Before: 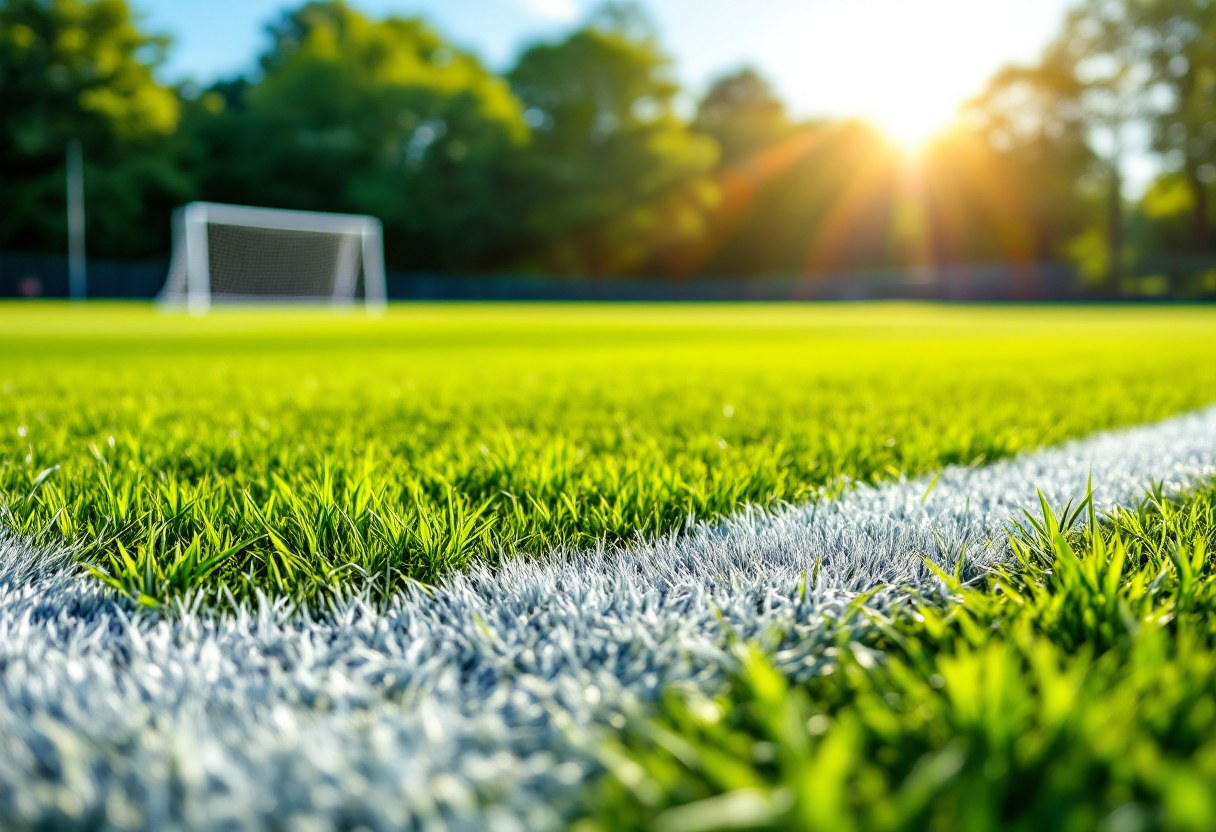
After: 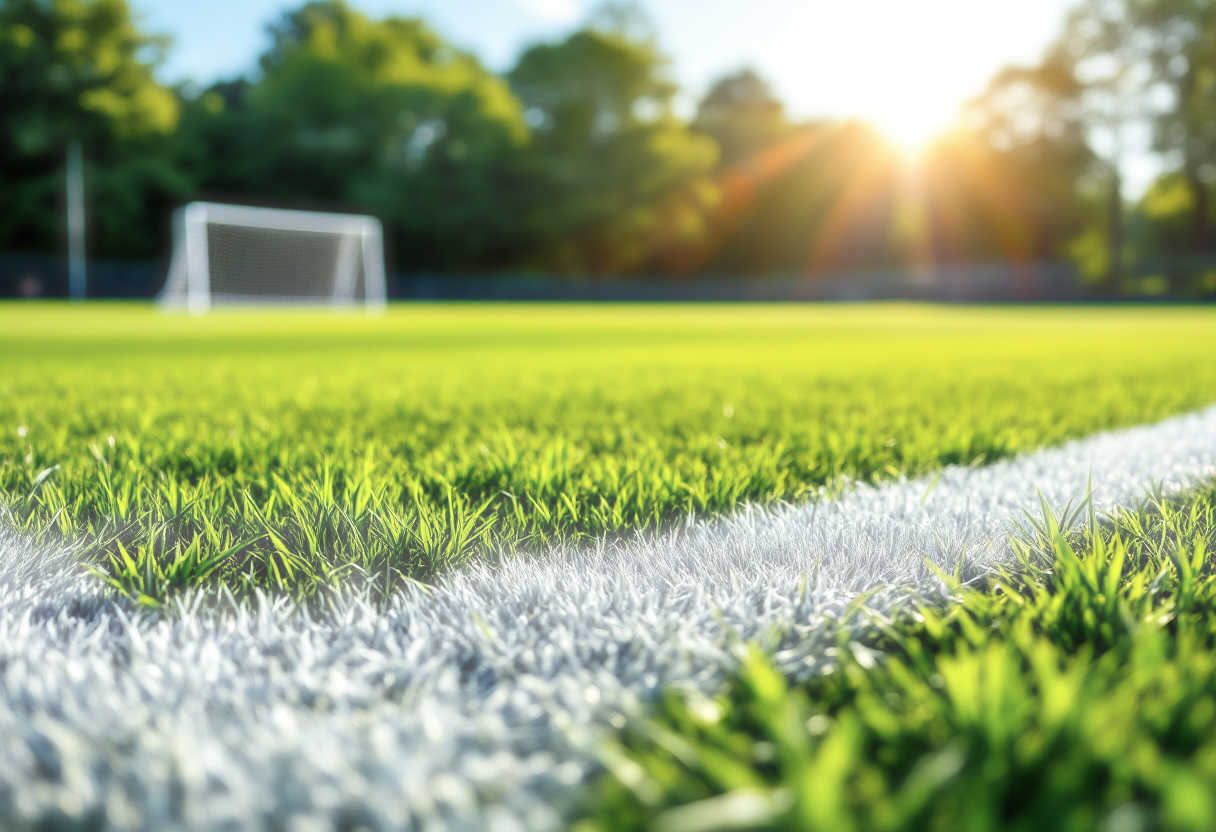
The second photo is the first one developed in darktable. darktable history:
shadows and highlights: shadows 36.73, highlights -27.86, soften with gaussian
tone equalizer: on, module defaults
haze removal: strength -0.892, distance 0.23, compatibility mode true, adaptive false
